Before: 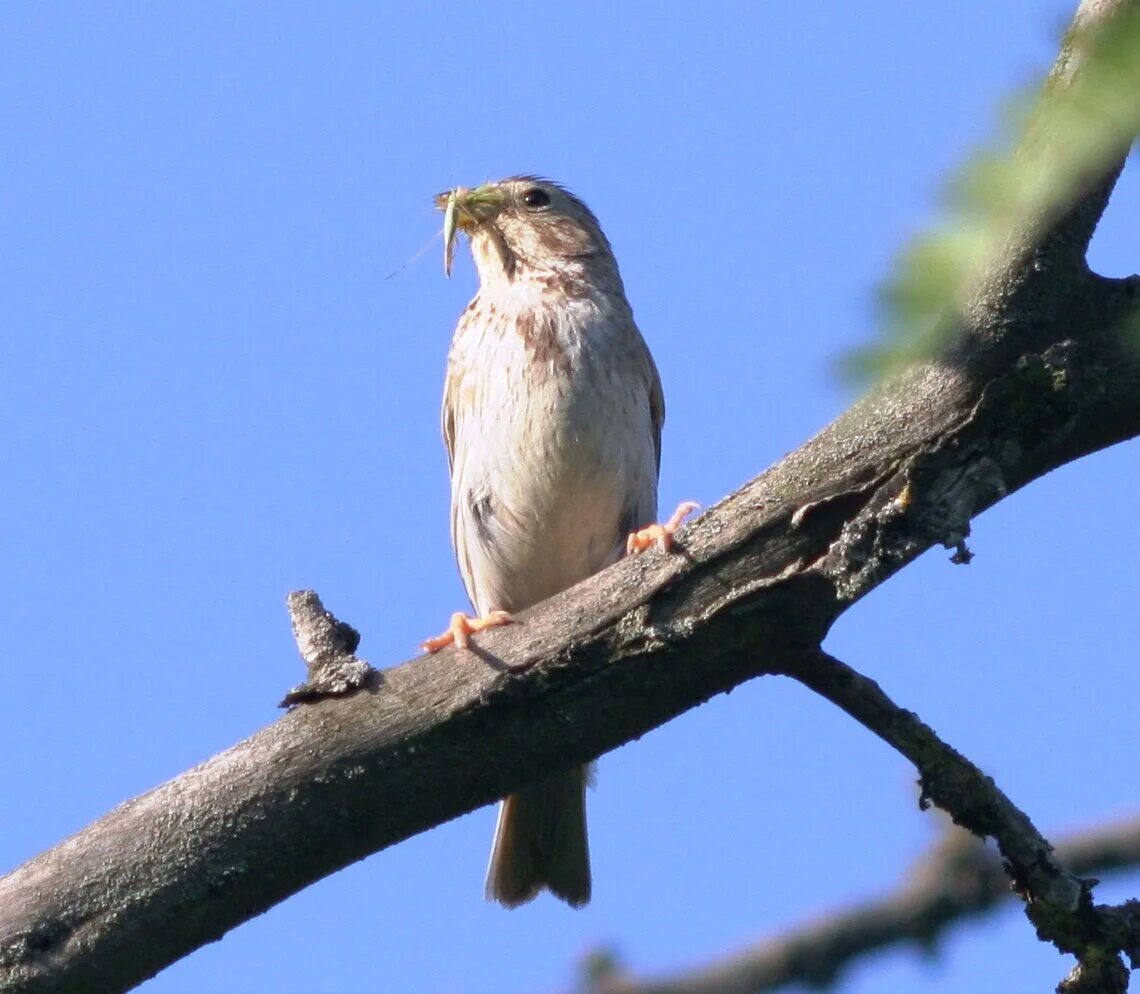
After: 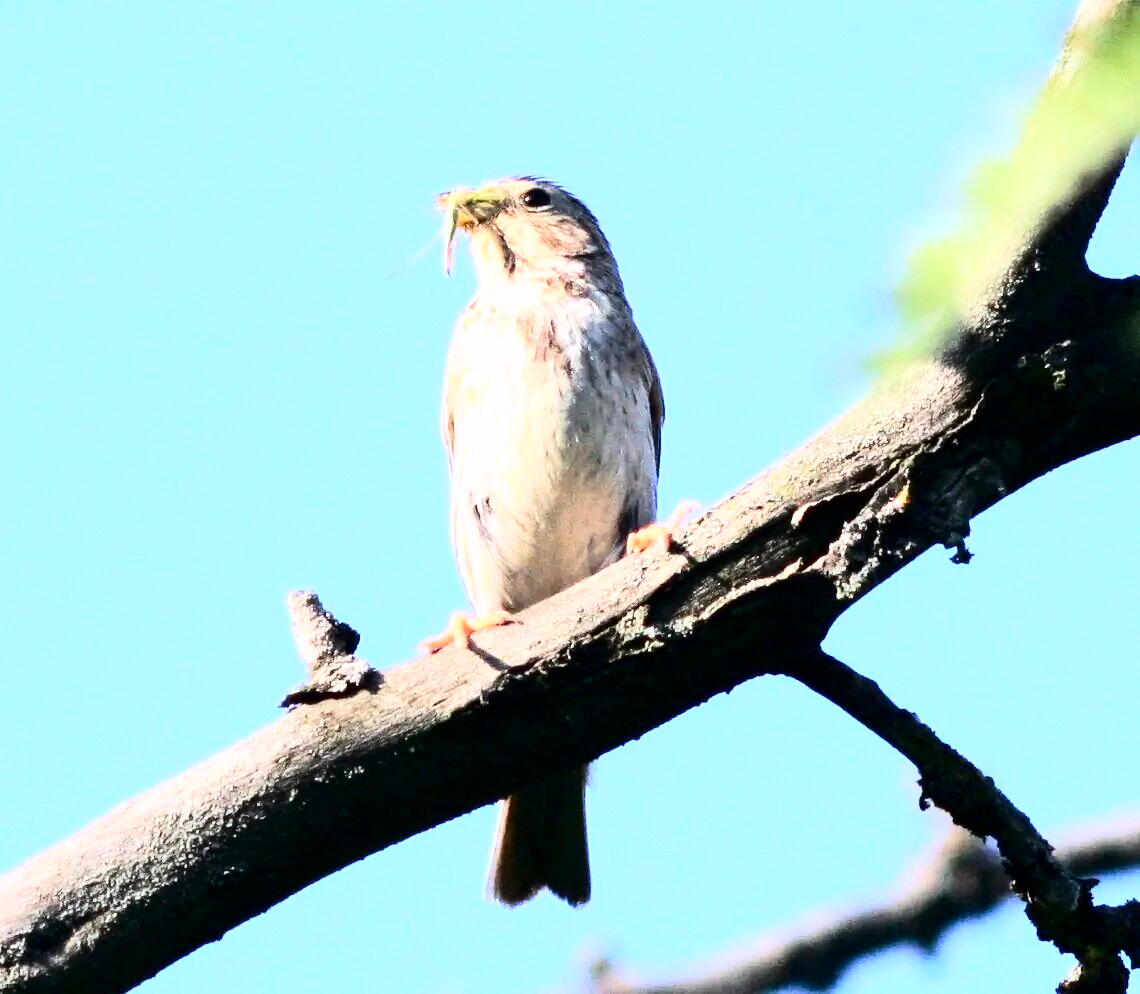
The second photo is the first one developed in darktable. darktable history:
base curve: curves: ch0 [(0, 0) (0.007, 0.004) (0.027, 0.03) (0.046, 0.07) (0.207, 0.54) (0.442, 0.872) (0.673, 0.972) (1, 1)]
contrast brightness saturation: contrast 0.314, brightness -0.077, saturation 0.169
